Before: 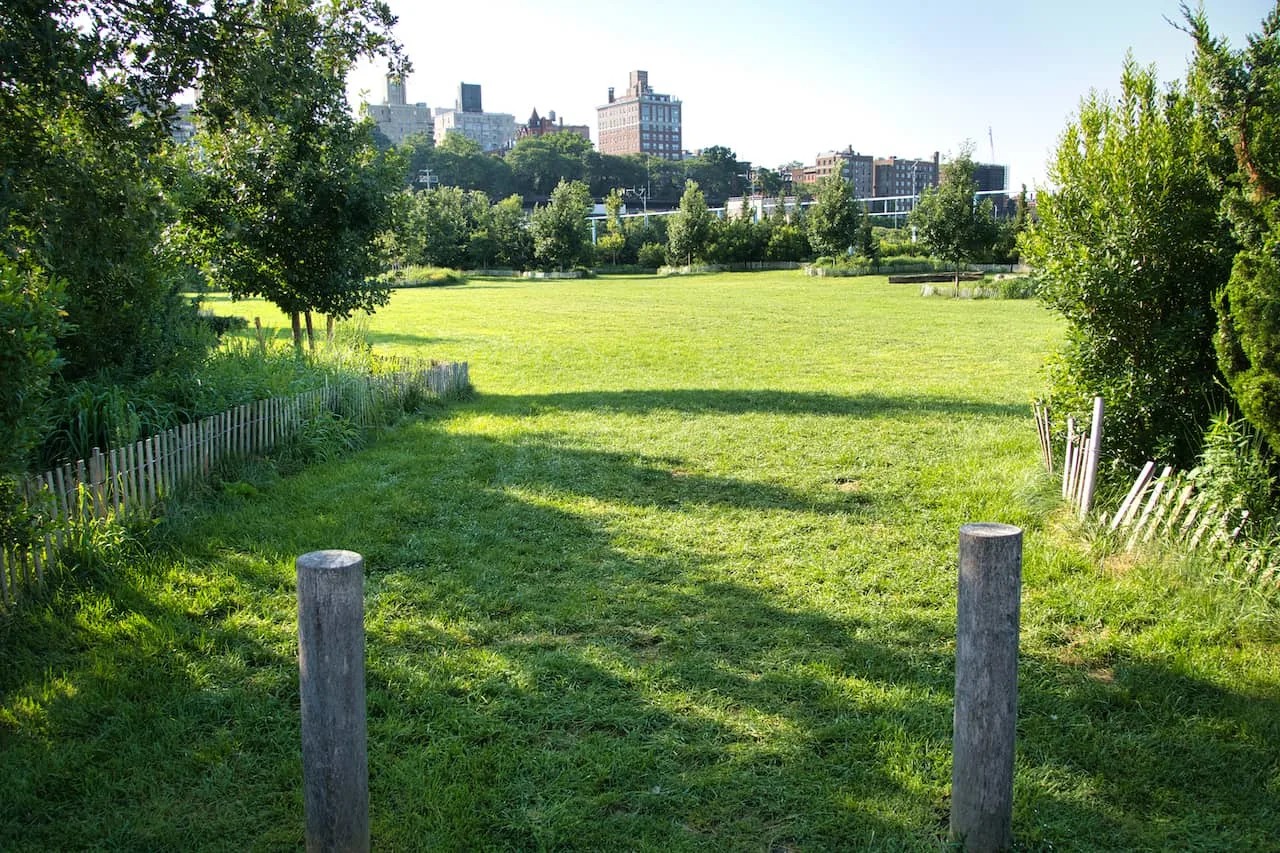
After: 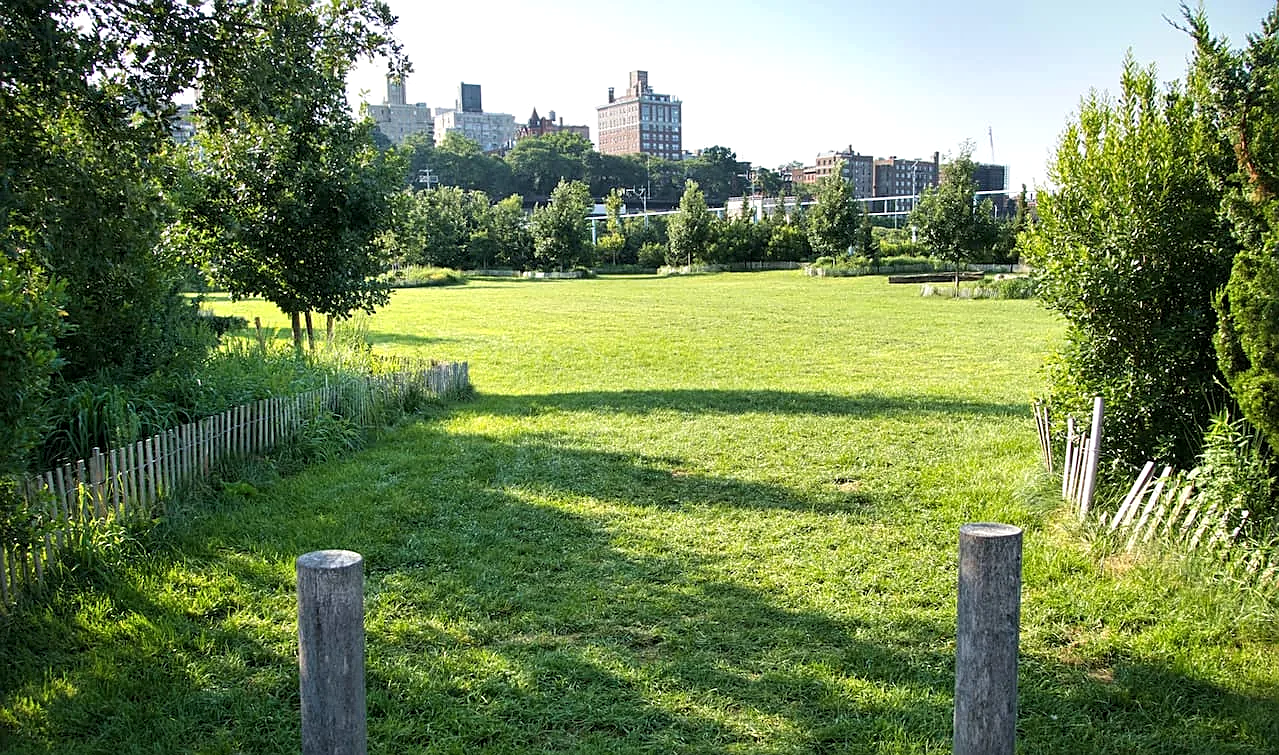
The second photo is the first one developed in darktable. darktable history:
local contrast: highlights 106%, shadows 98%, detail 120%, midtone range 0.2
crop and rotate: top 0%, bottom 11.455%
sharpen: on, module defaults
